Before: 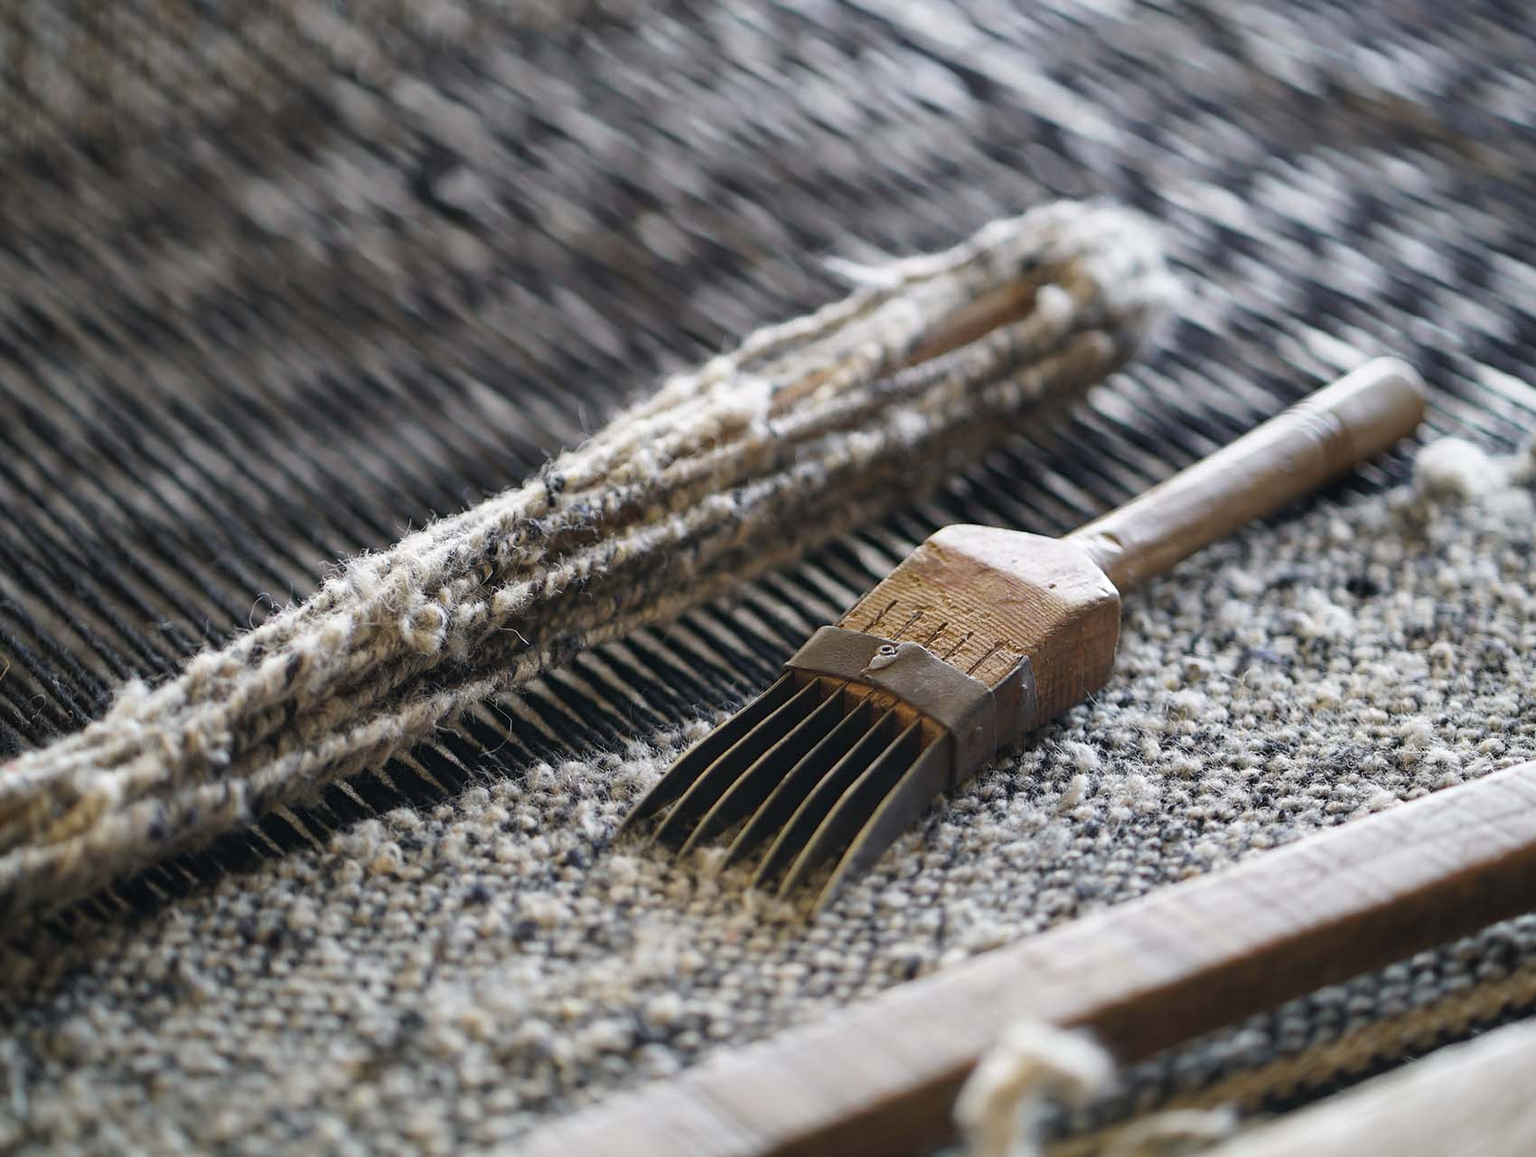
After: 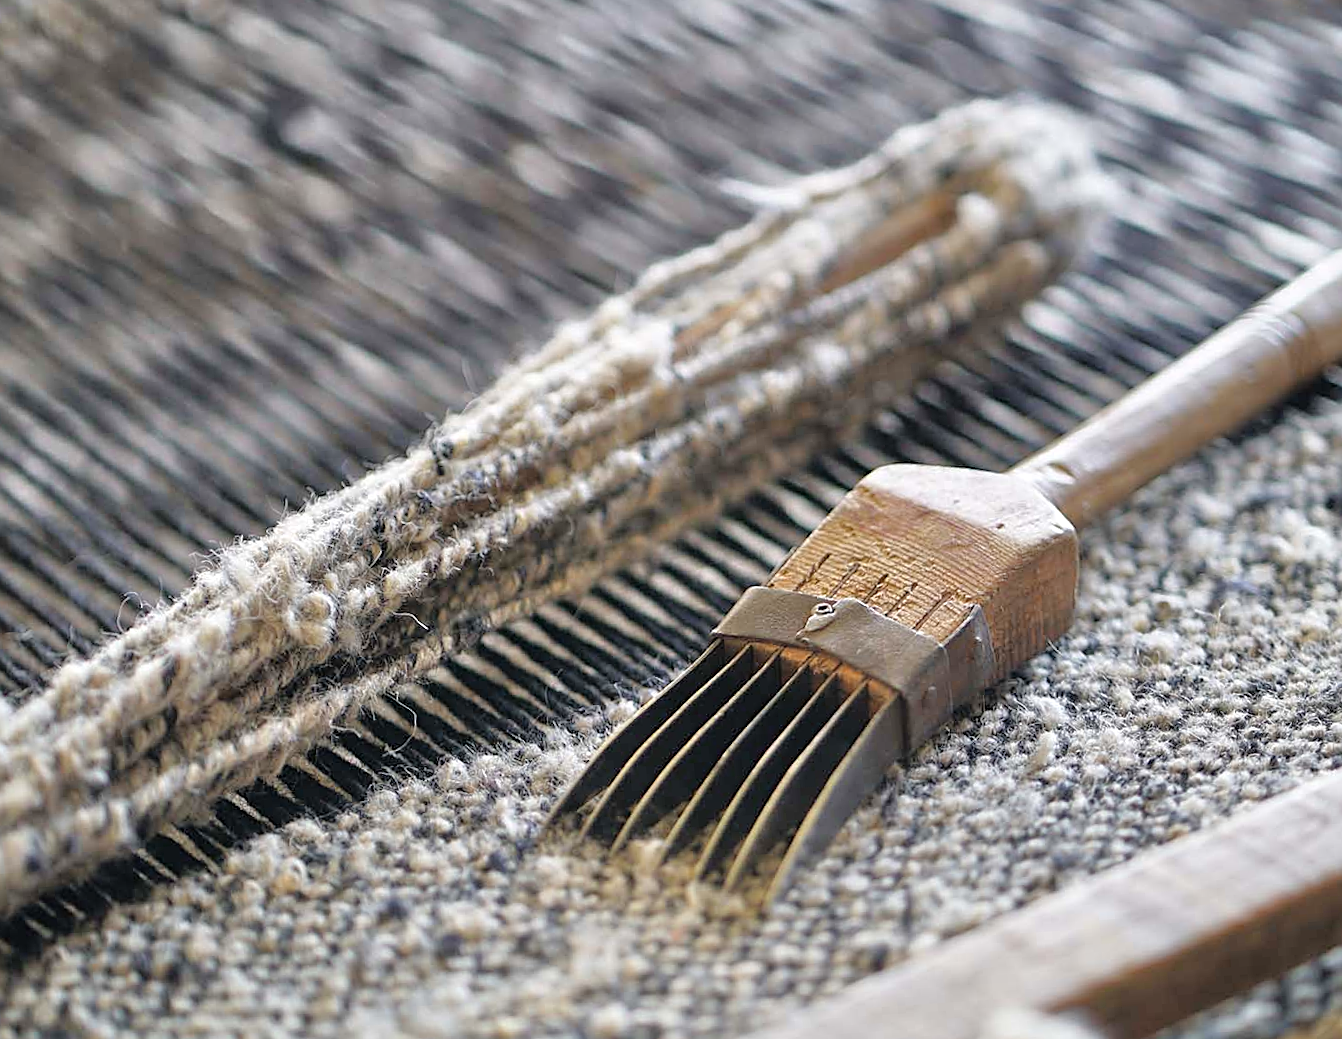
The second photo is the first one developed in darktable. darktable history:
sharpen: on, module defaults
crop and rotate: left 11.831%, top 11.346%, right 13.429%, bottom 13.899%
rotate and perspective: rotation -4.2°, shear 0.006, automatic cropping off
tone equalizer: -7 EV 0.15 EV, -6 EV 0.6 EV, -5 EV 1.15 EV, -4 EV 1.33 EV, -3 EV 1.15 EV, -2 EV 0.6 EV, -1 EV 0.15 EV, mask exposure compensation -0.5 EV
